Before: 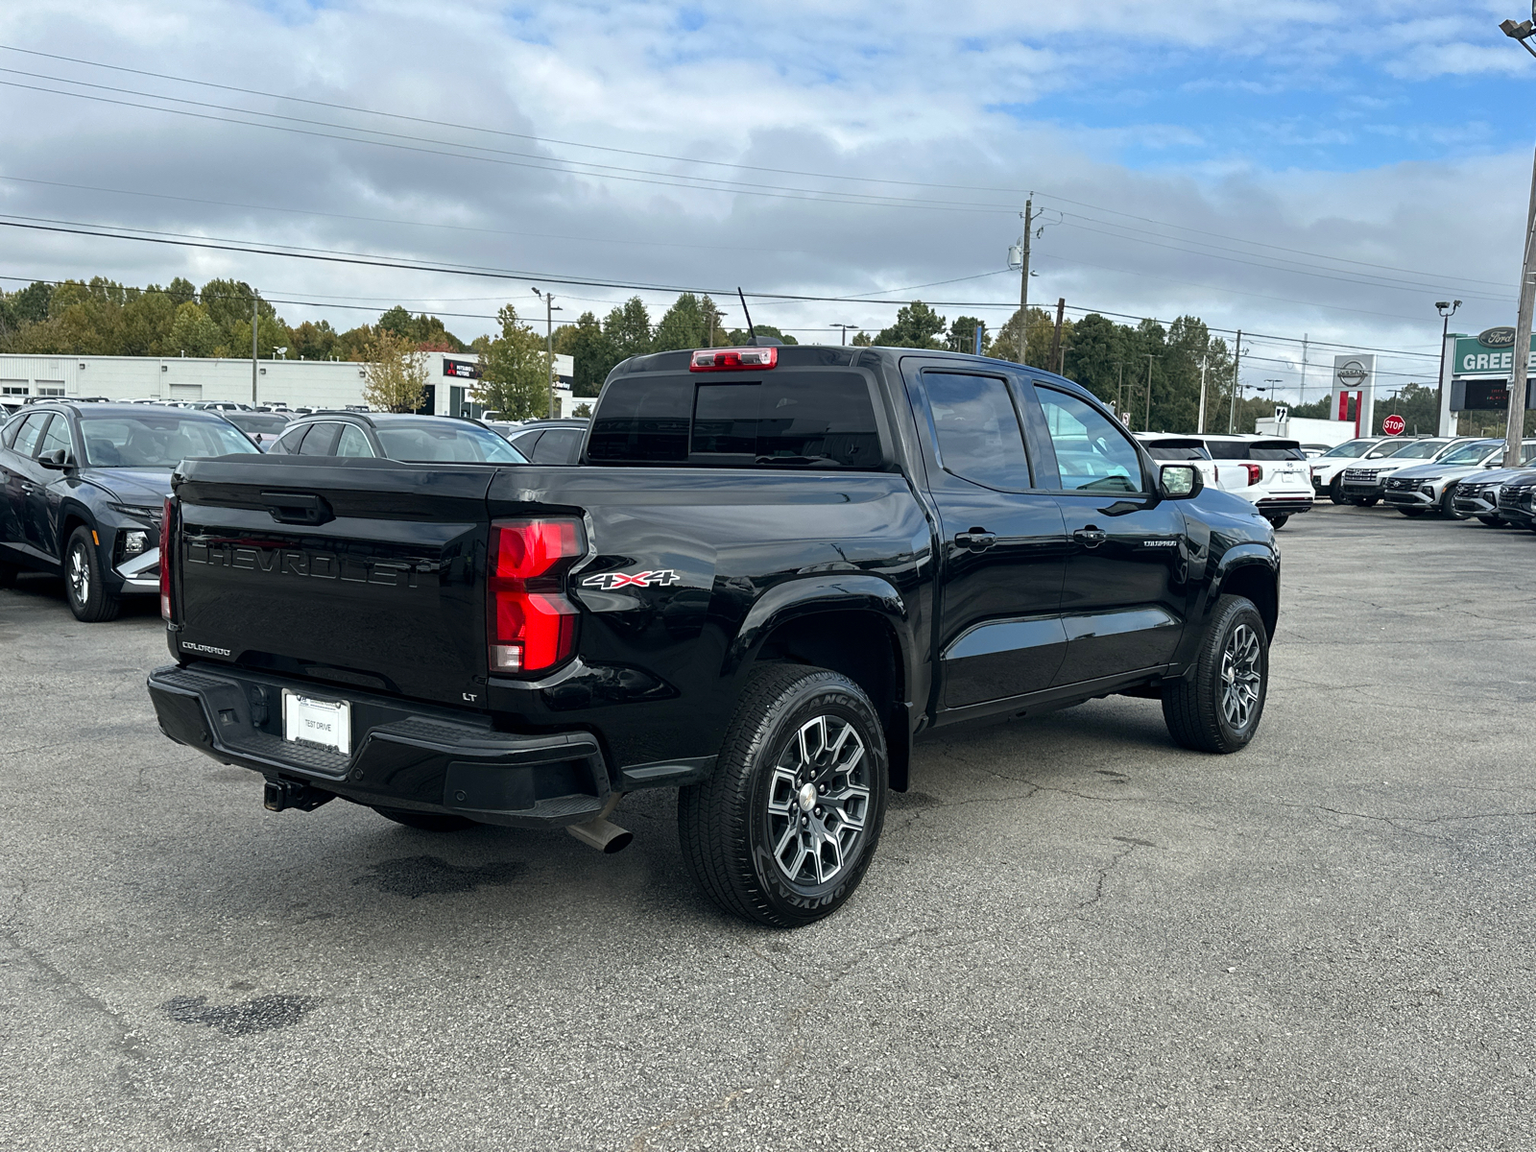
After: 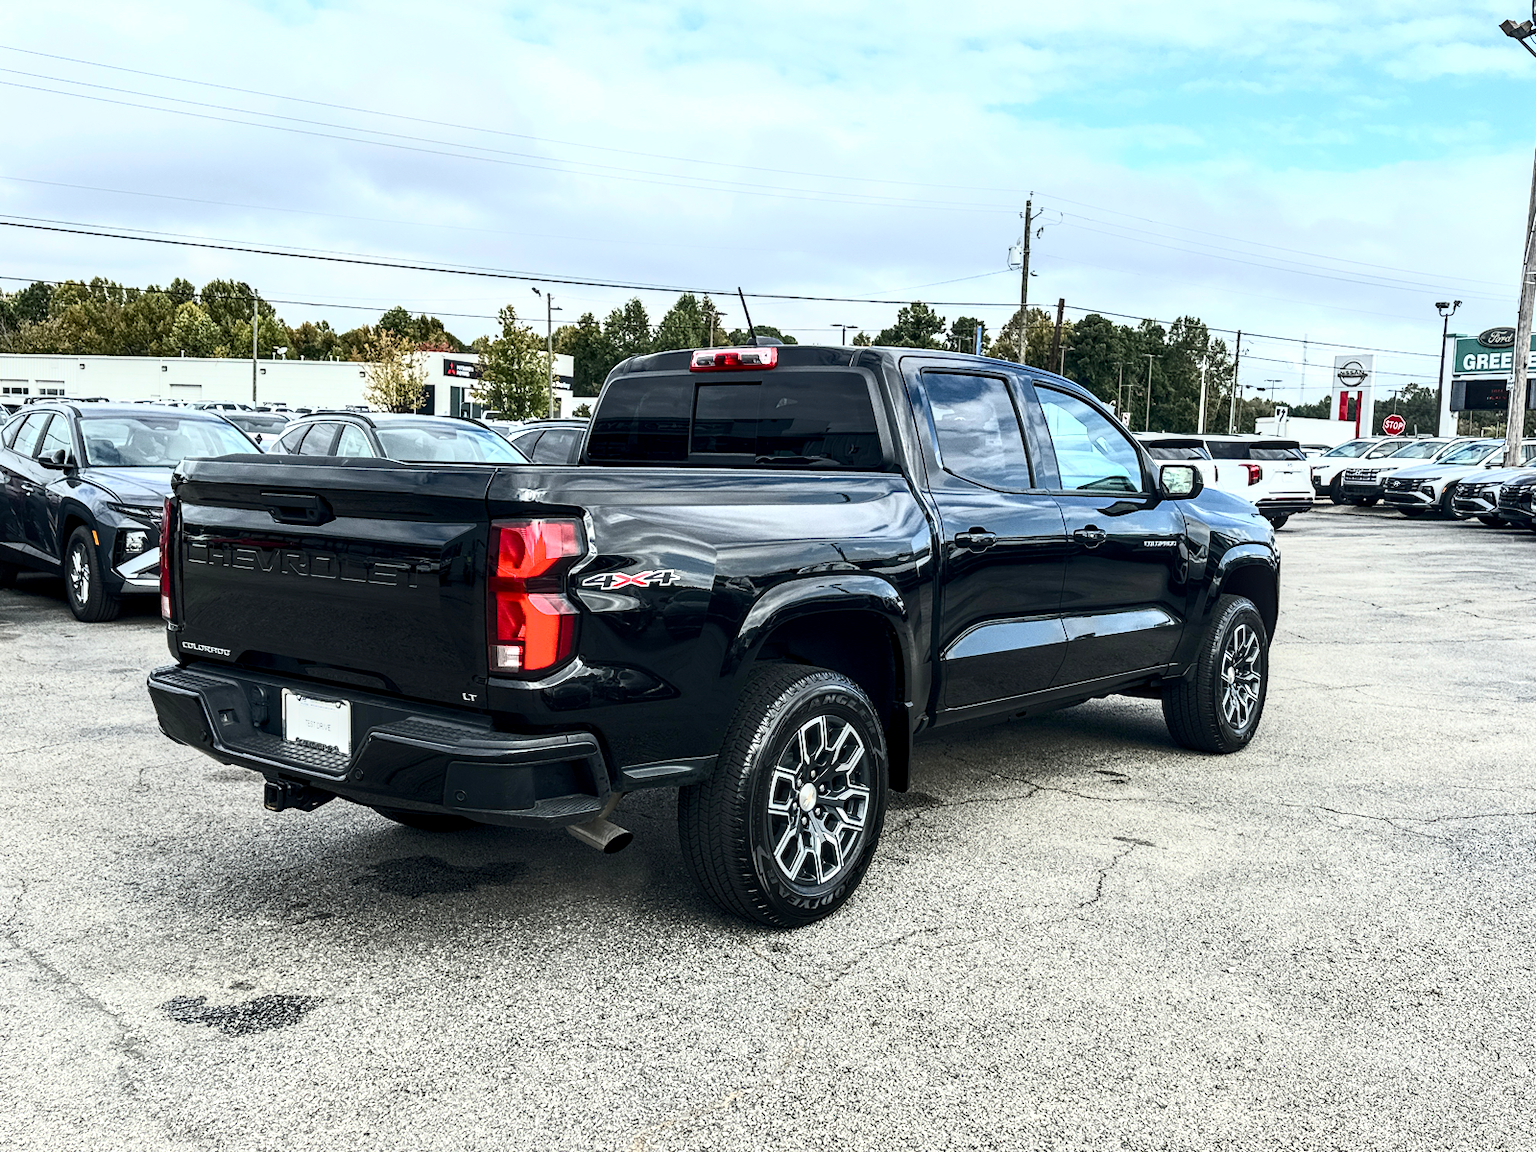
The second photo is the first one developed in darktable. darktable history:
local contrast: detail 150%
contrast brightness saturation: contrast 0.614, brightness 0.36, saturation 0.142
